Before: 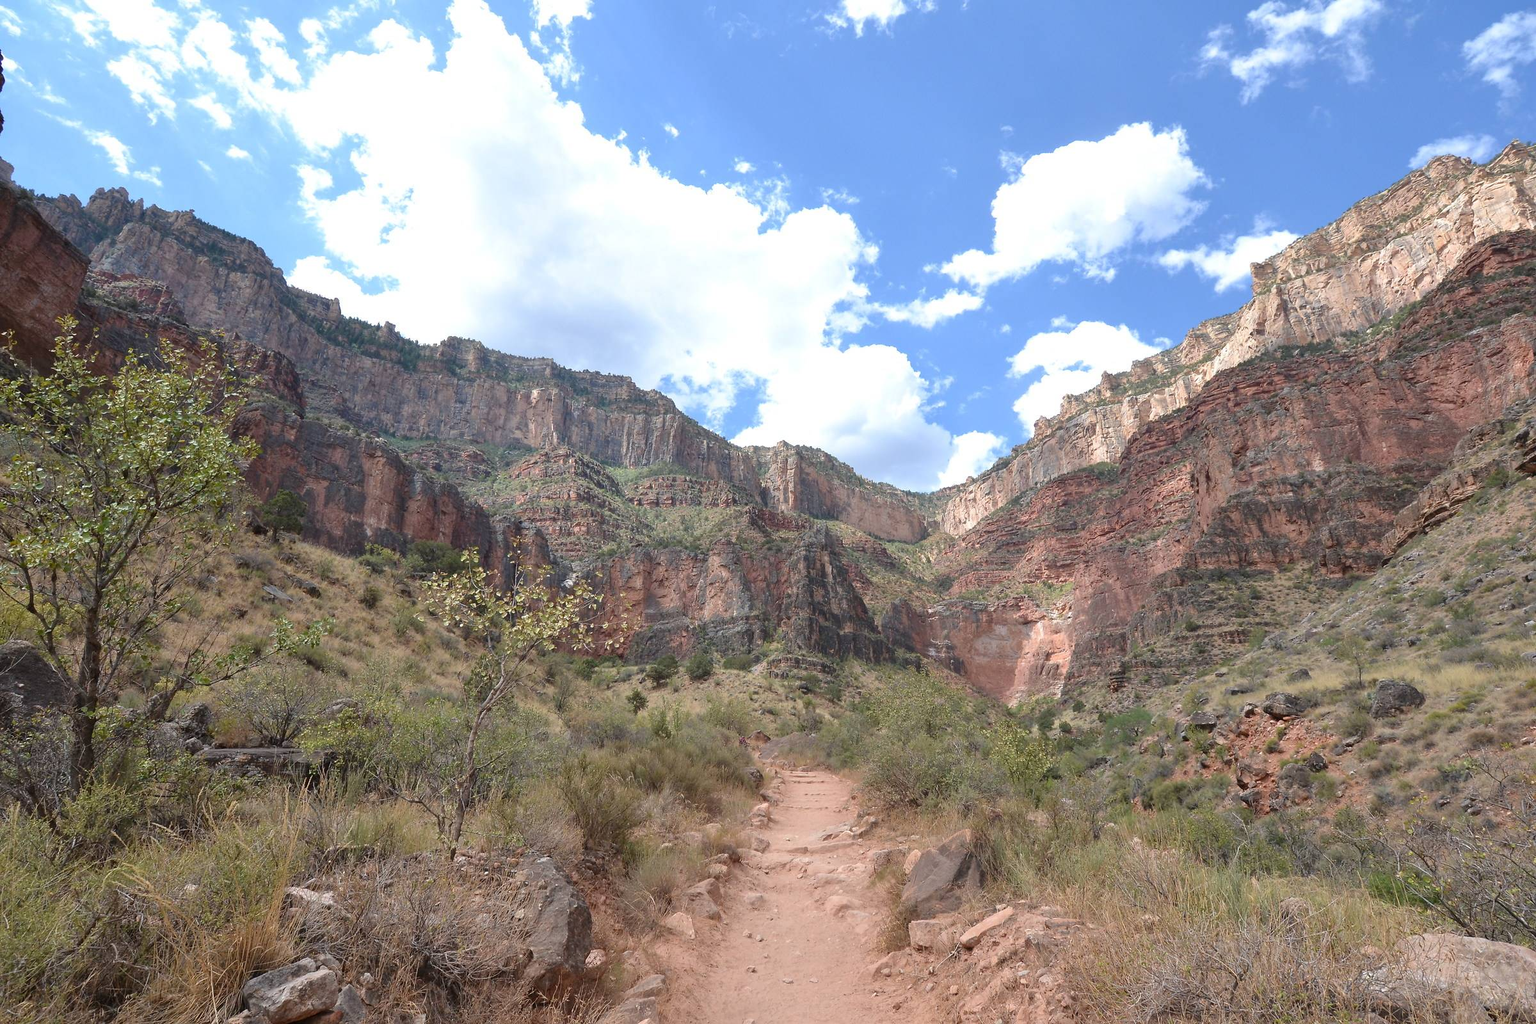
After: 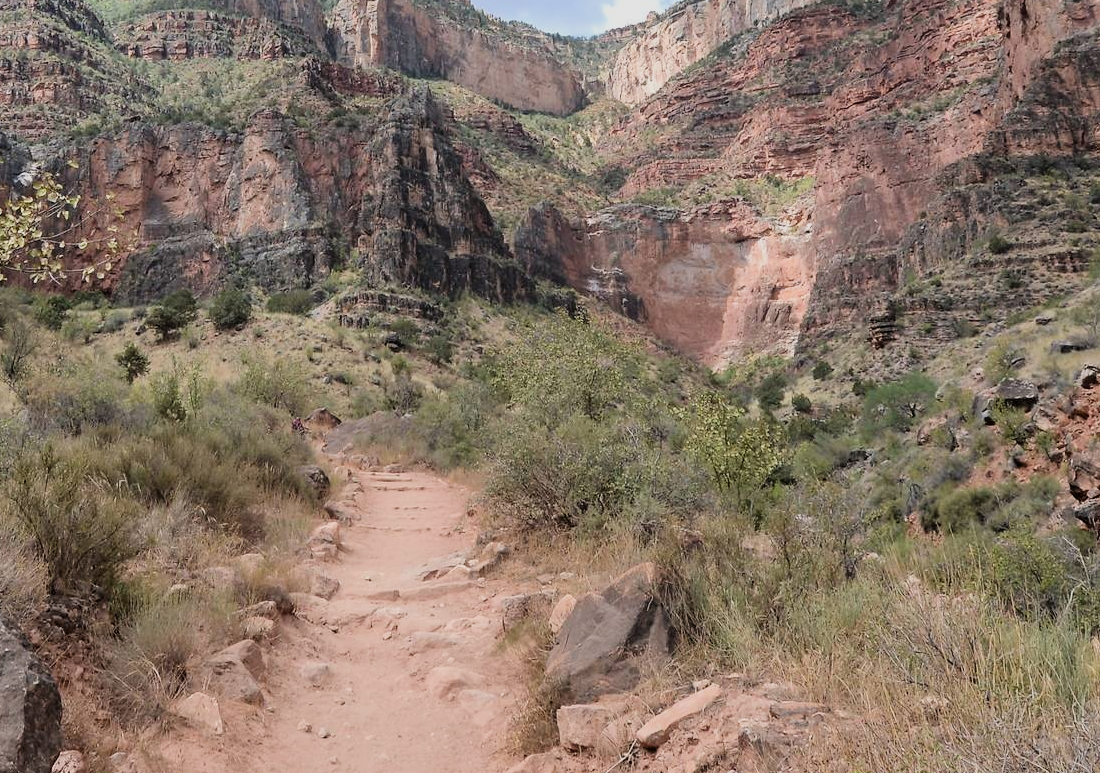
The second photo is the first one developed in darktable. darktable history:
filmic rgb: black relative exposure -7.65 EV, white relative exposure 4.56 EV, hardness 3.61, contrast 1.25
contrast brightness saturation: contrast 0.07
tone equalizer: on, module defaults
crop: left 35.976%, top 45.819%, right 18.162%, bottom 5.807%
